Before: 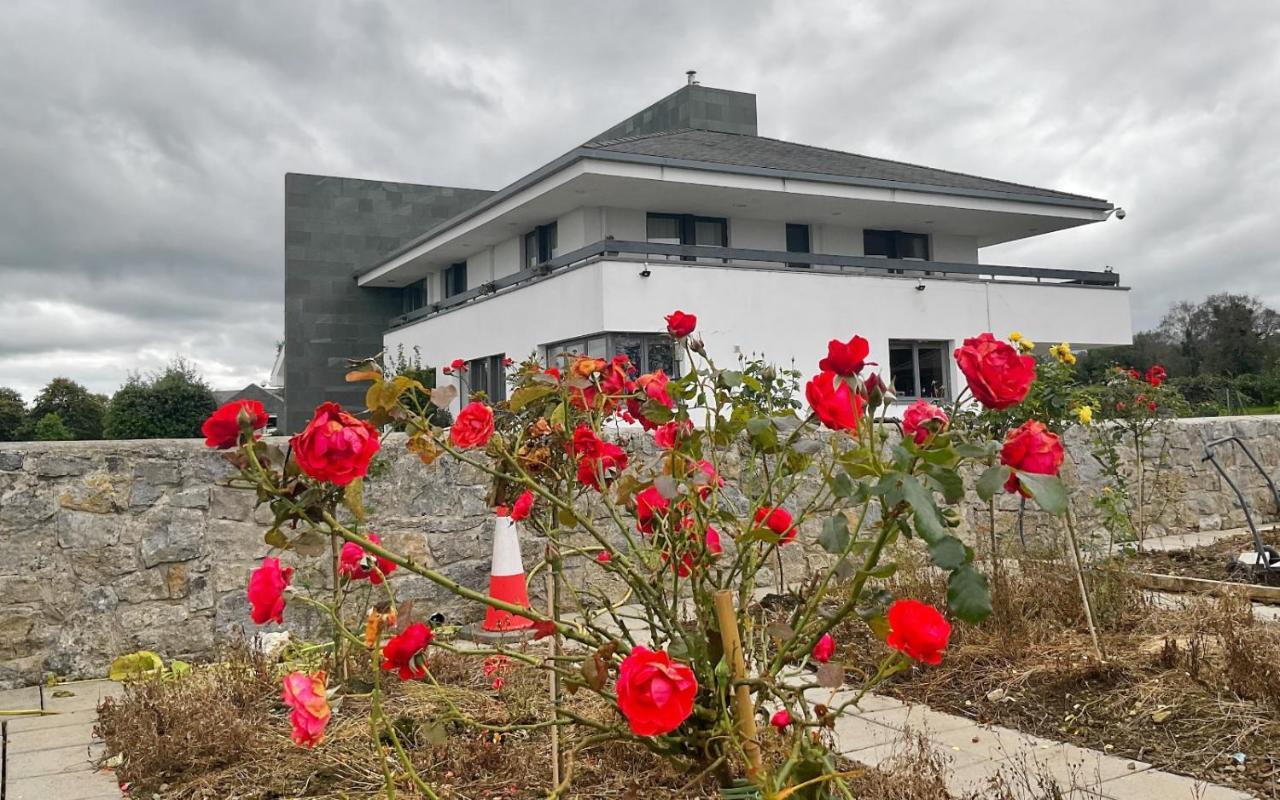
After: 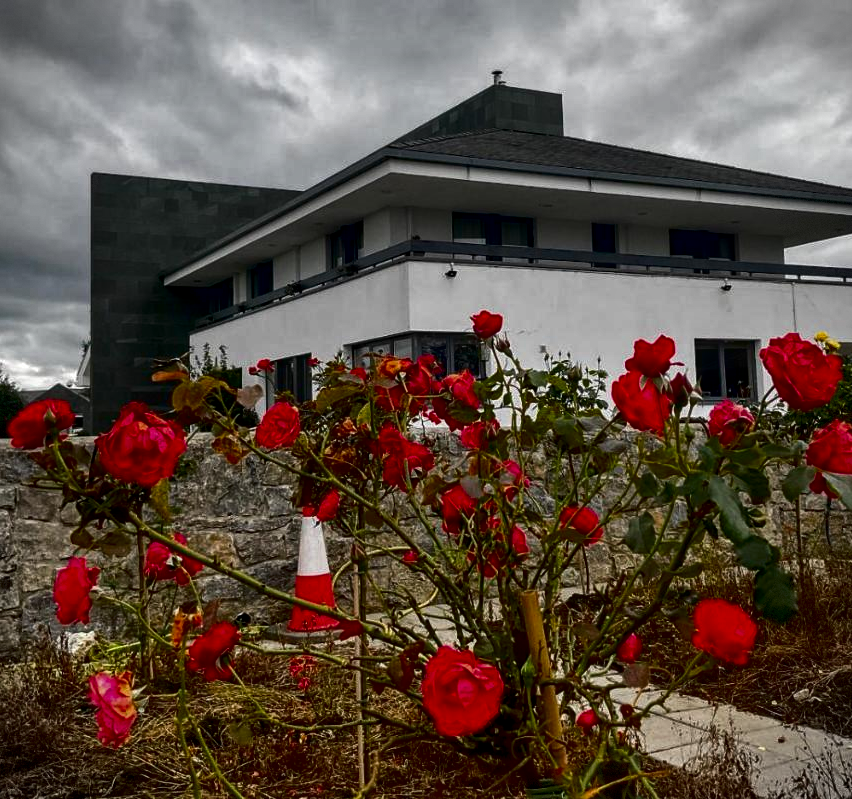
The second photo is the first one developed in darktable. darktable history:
local contrast: detail 130%
crop and rotate: left 15.19%, right 18.198%
contrast brightness saturation: contrast 0.089, brightness -0.595, saturation 0.172
vignetting: fall-off start 92.09%, dithering 8-bit output
